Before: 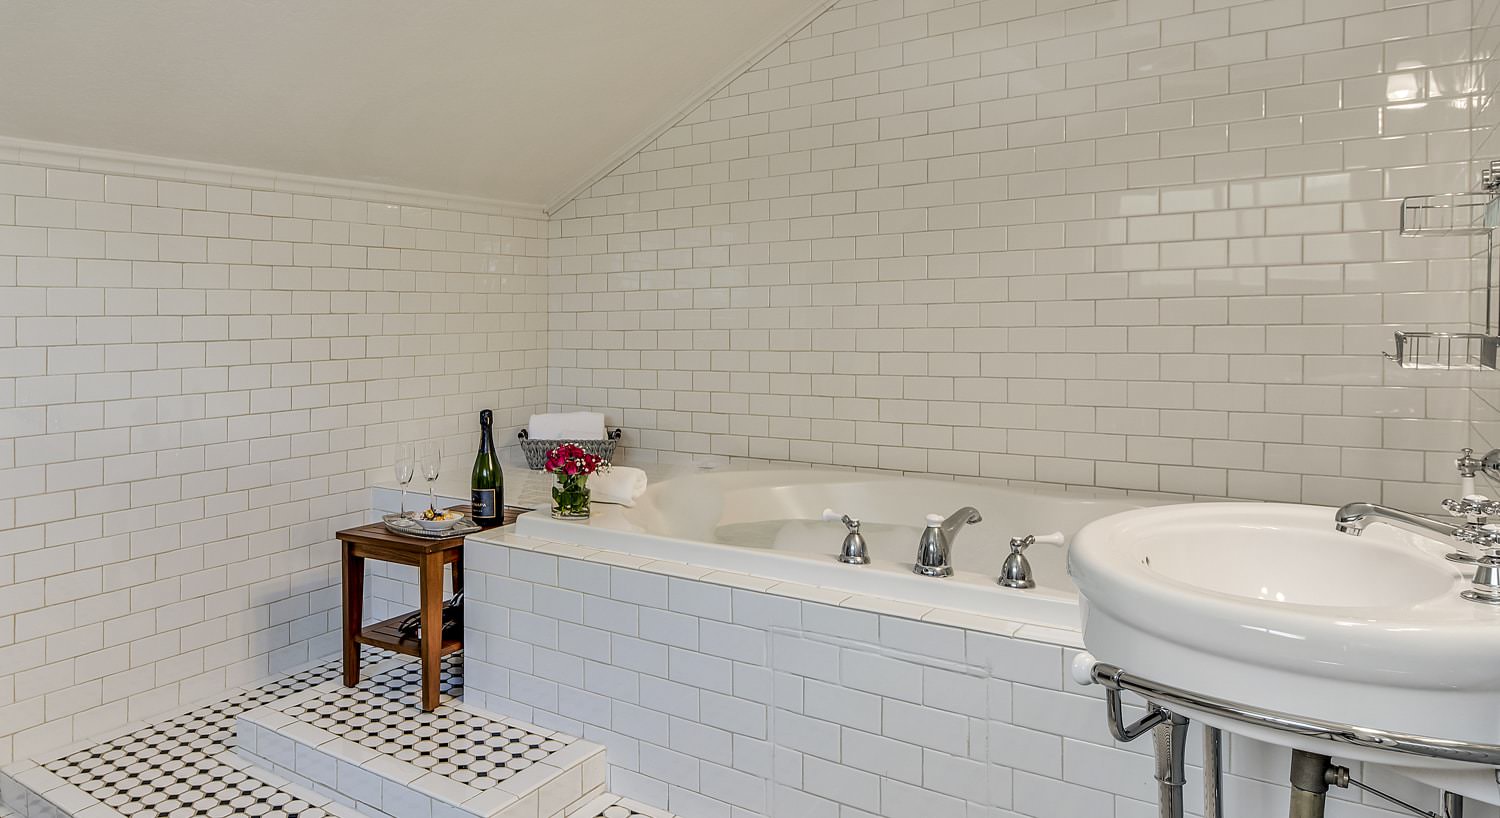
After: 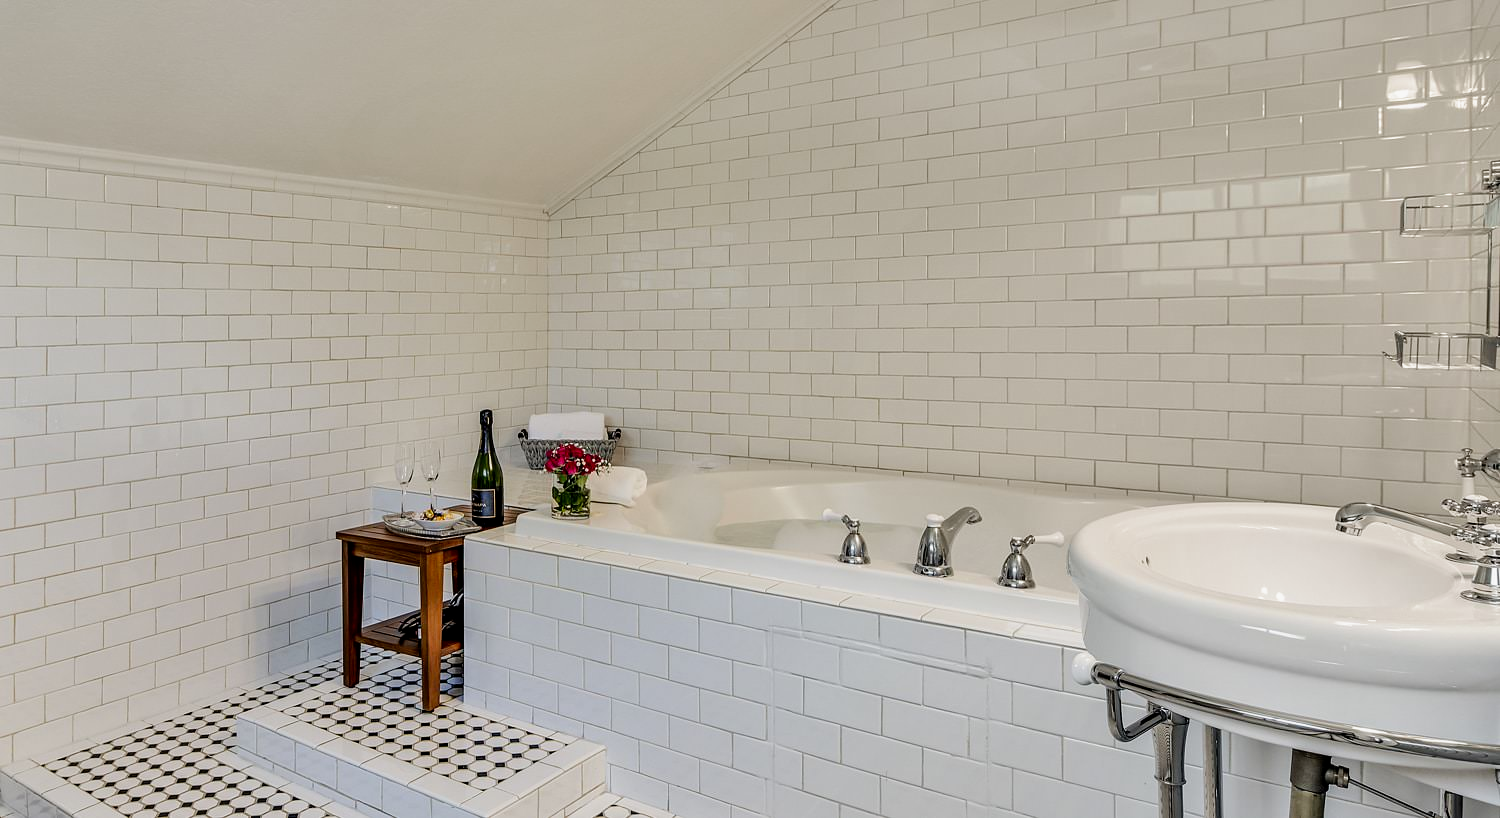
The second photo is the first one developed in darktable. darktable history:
tone equalizer: edges refinement/feathering 500, mask exposure compensation -1.57 EV, preserve details no
filmic rgb: black relative exposure -12.66 EV, white relative exposure 2.82 EV, threshold 3.04 EV, target black luminance 0%, hardness 8.5, latitude 70.28%, contrast 1.134, shadows ↔ highlights balance -0.402%, preserve chrominance no, color science v5 (2021), enable highlight reconstruction true
